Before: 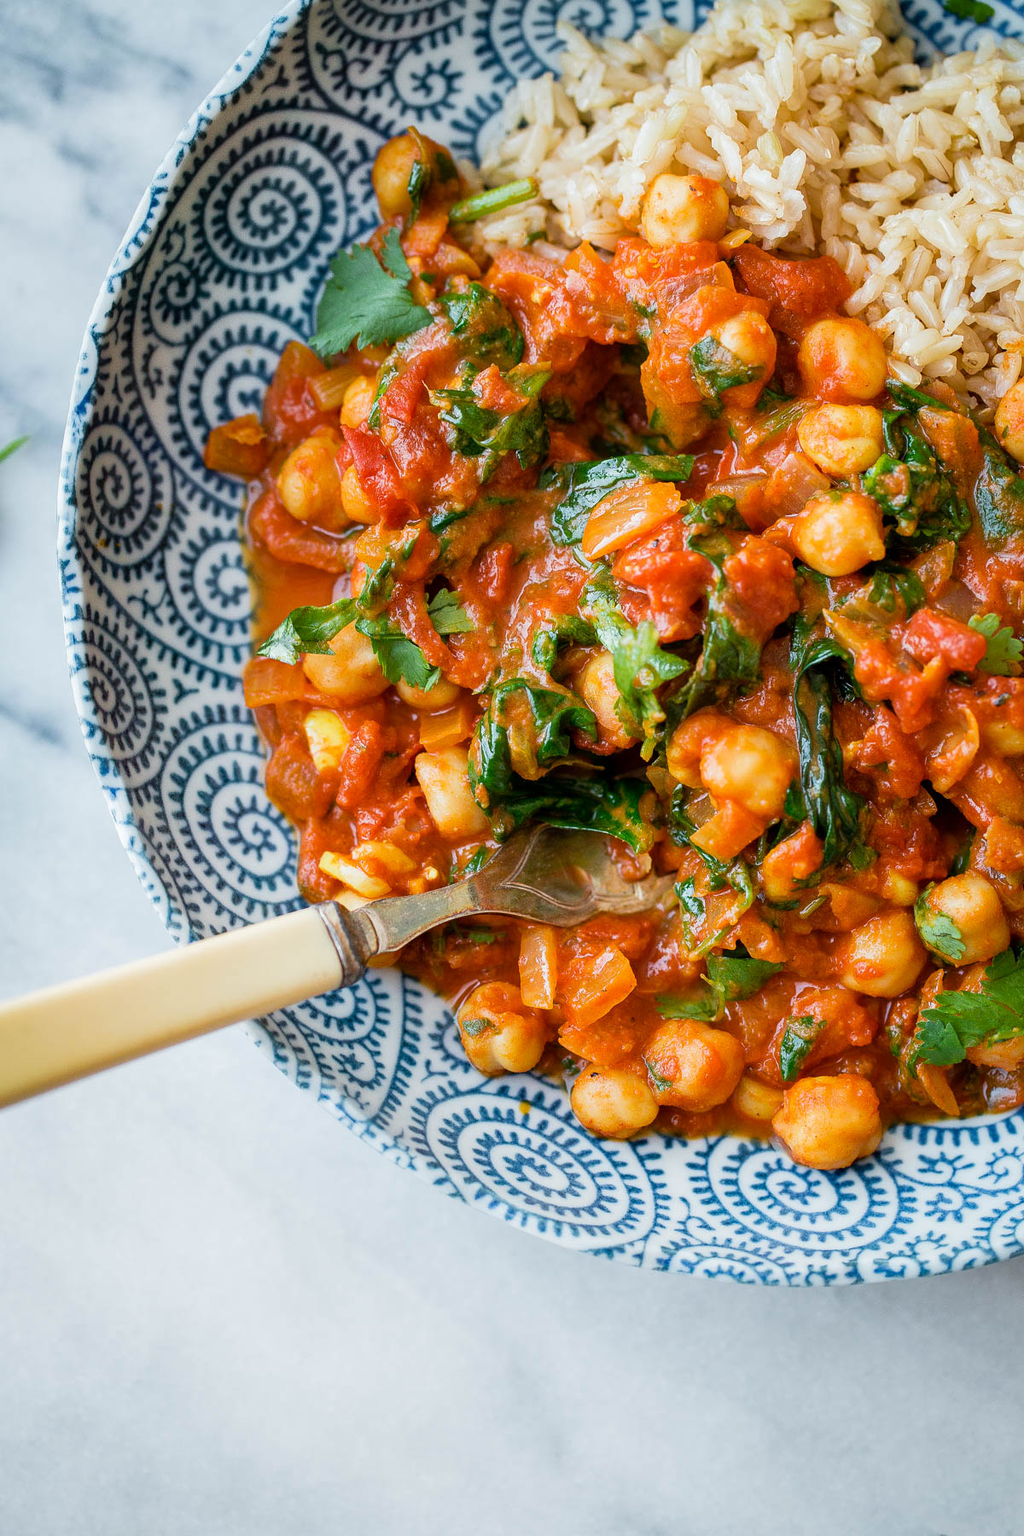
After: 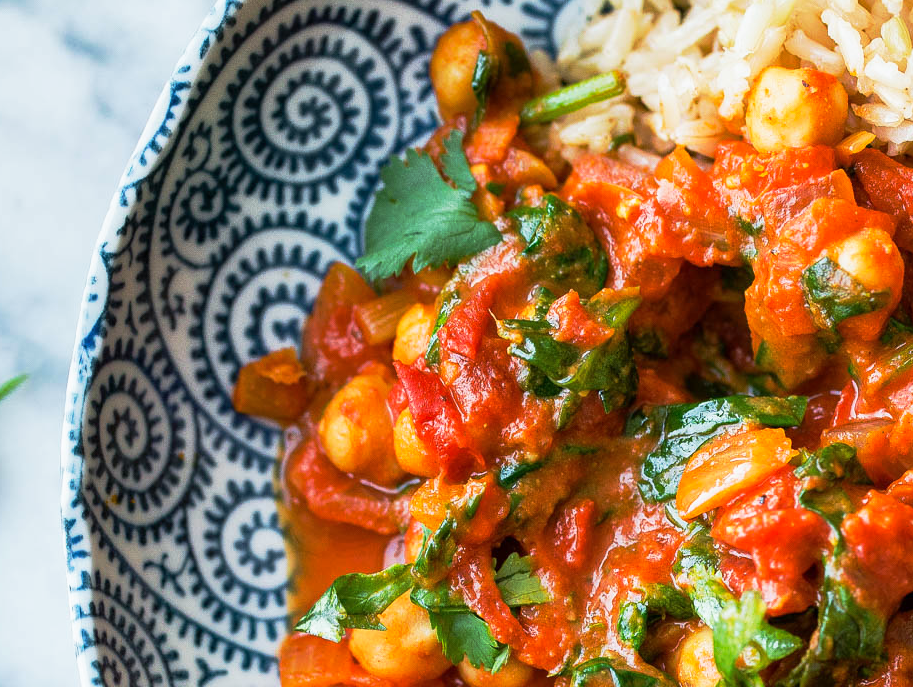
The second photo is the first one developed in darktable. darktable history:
base curve: curves: ch0 [(0, 0) (0.257, 0.25) (0.482, 0.586) (0.757, 0.871) (1, 1)], preserve colors none
crop: left 0.538%, top 7.63%, right 23.314%, bottom 54.189%
